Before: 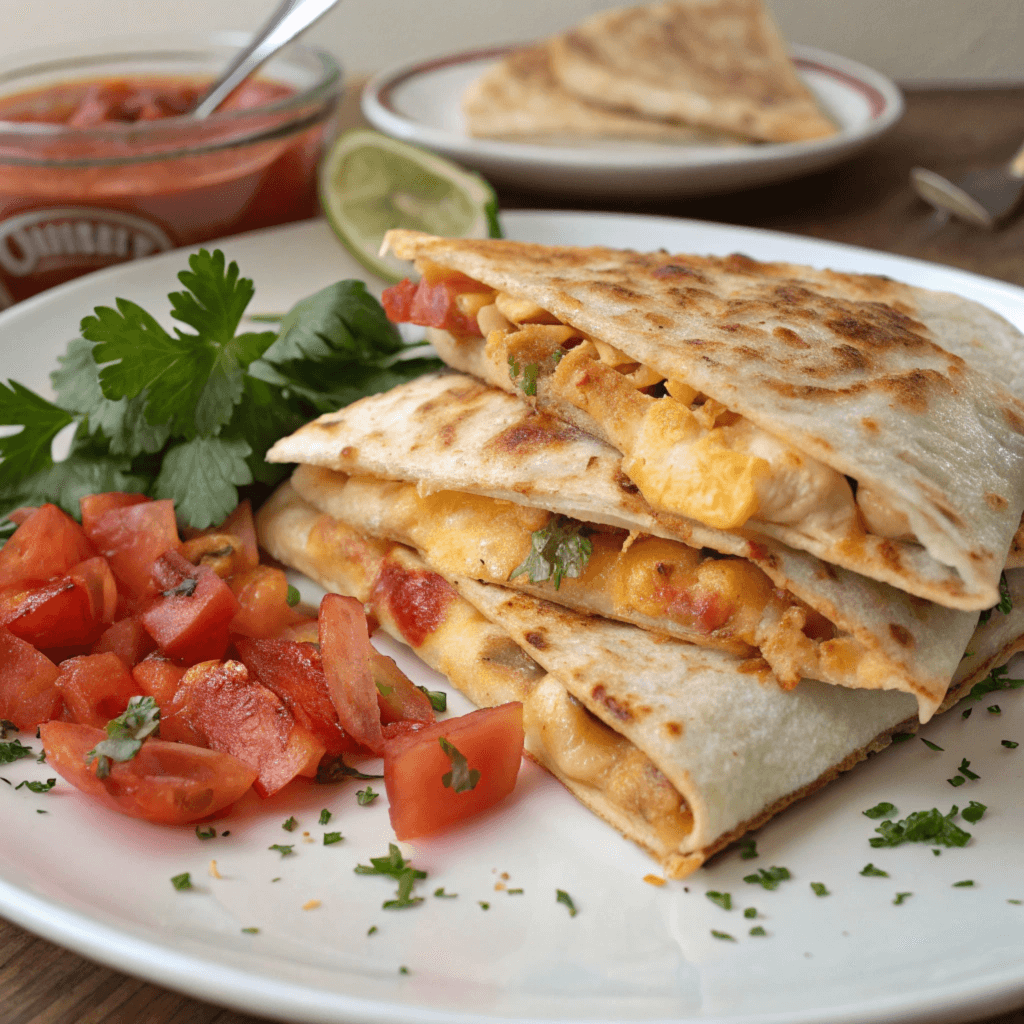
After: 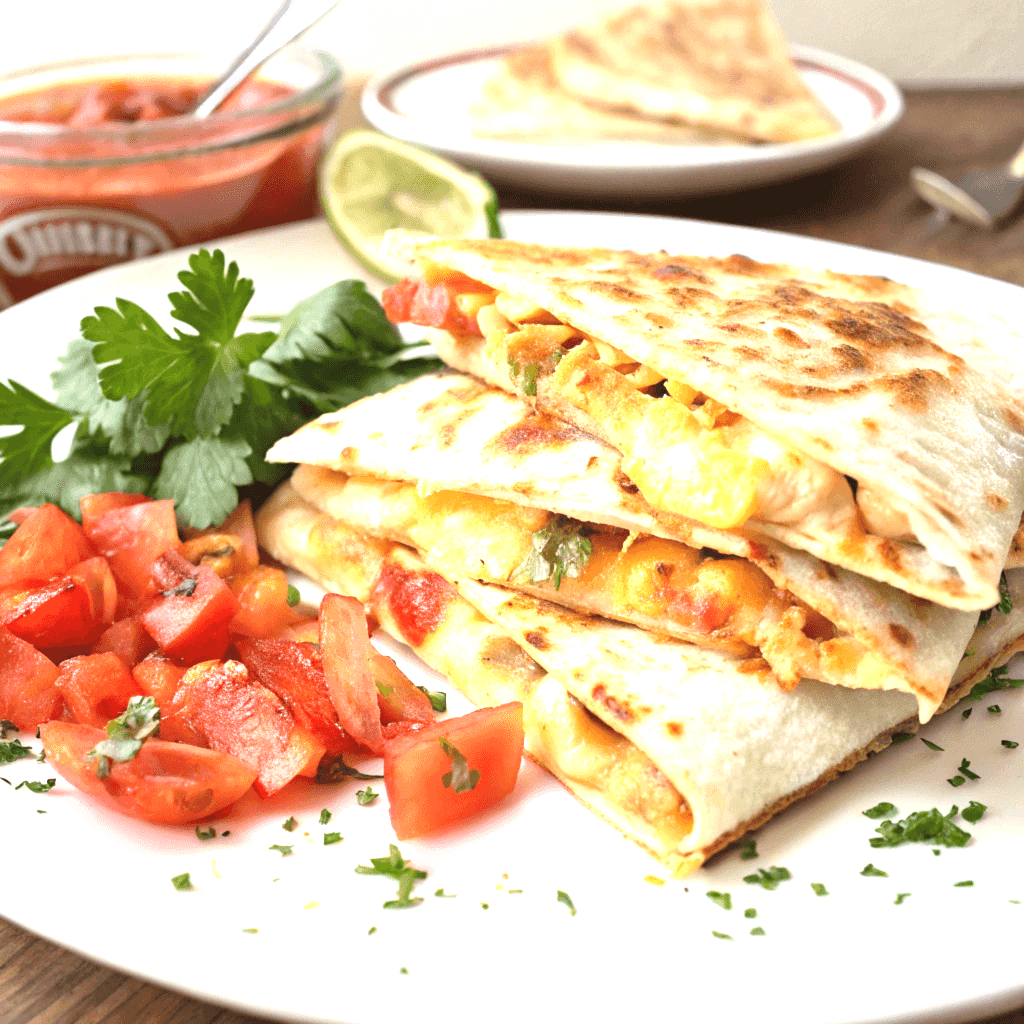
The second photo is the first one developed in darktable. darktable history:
exposure: black level correction 0, exposure 1.451 EV, compensate highlight preservation false
